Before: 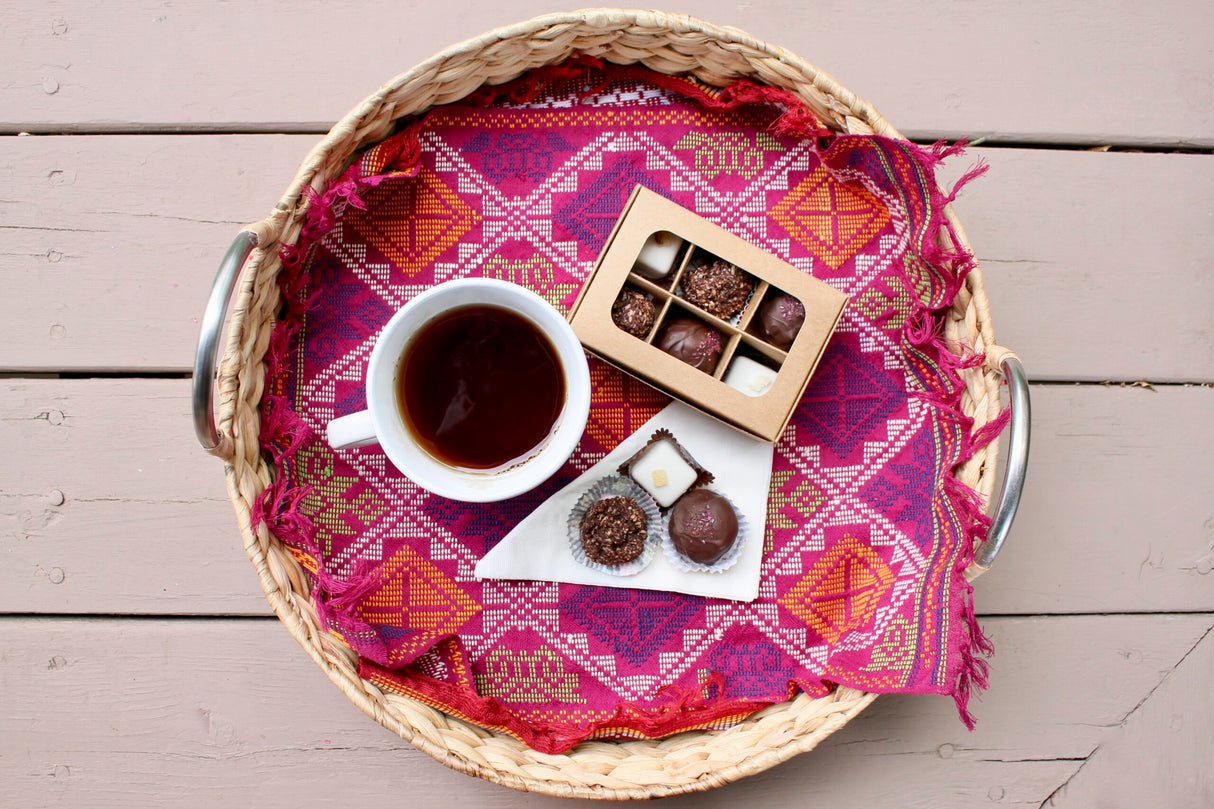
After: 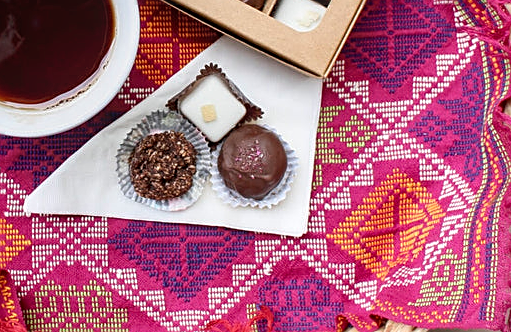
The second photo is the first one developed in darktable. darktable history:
tone equalizer: on, module defaults
crop: left 37.221%, top 45.169%, right 20.63%, bottom 13.777%
local contrast: on, module defaults
sharpen: on, module defaults
